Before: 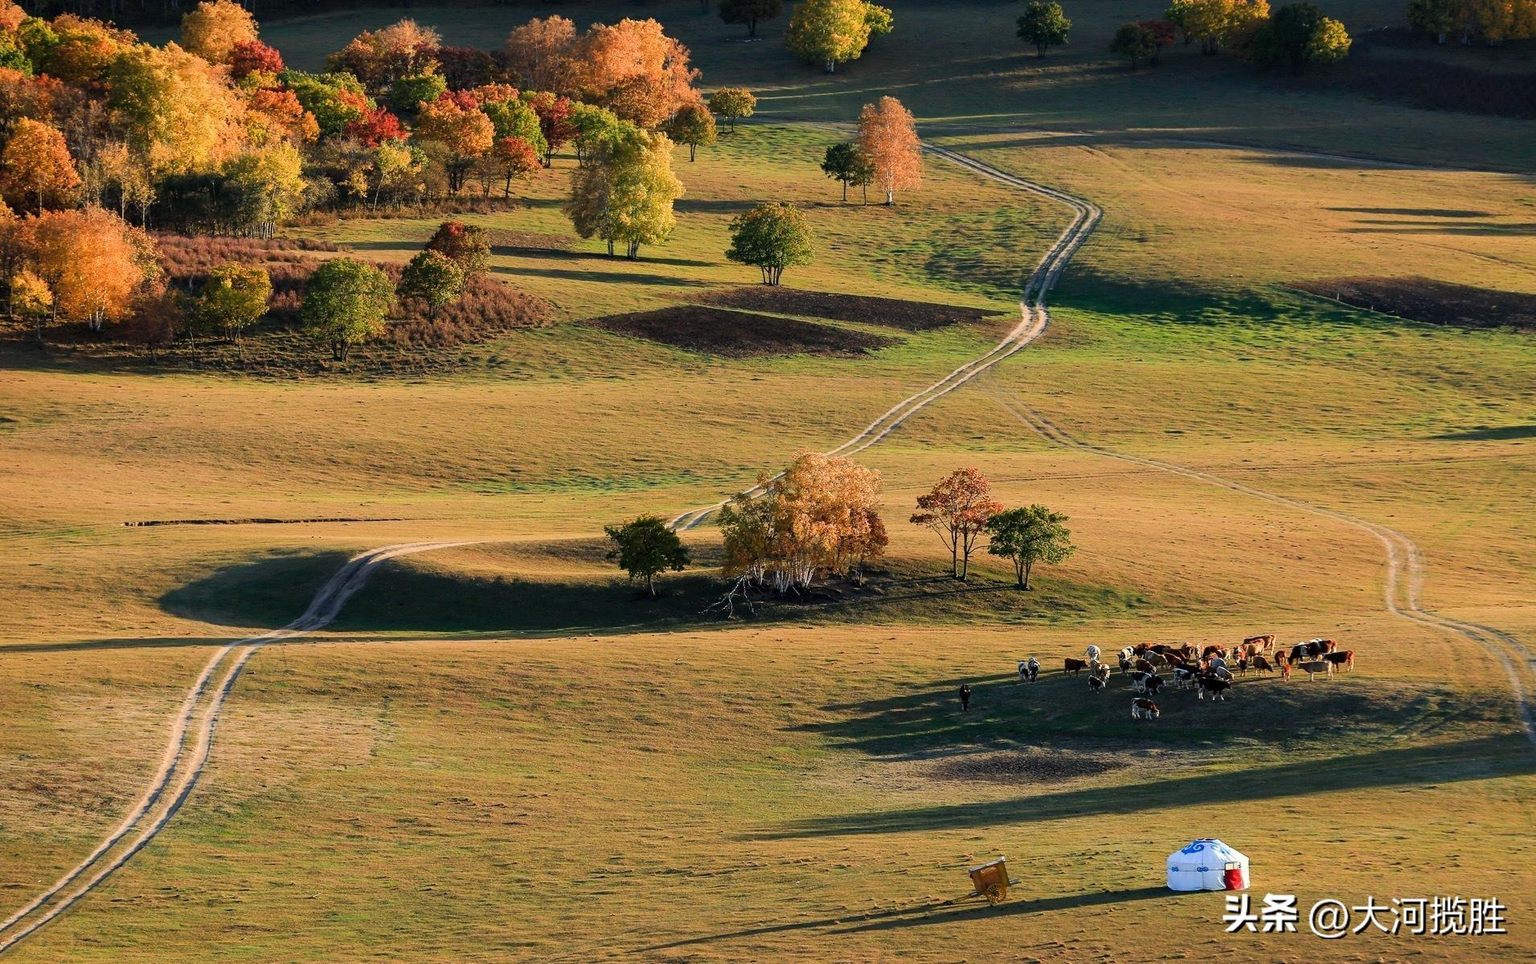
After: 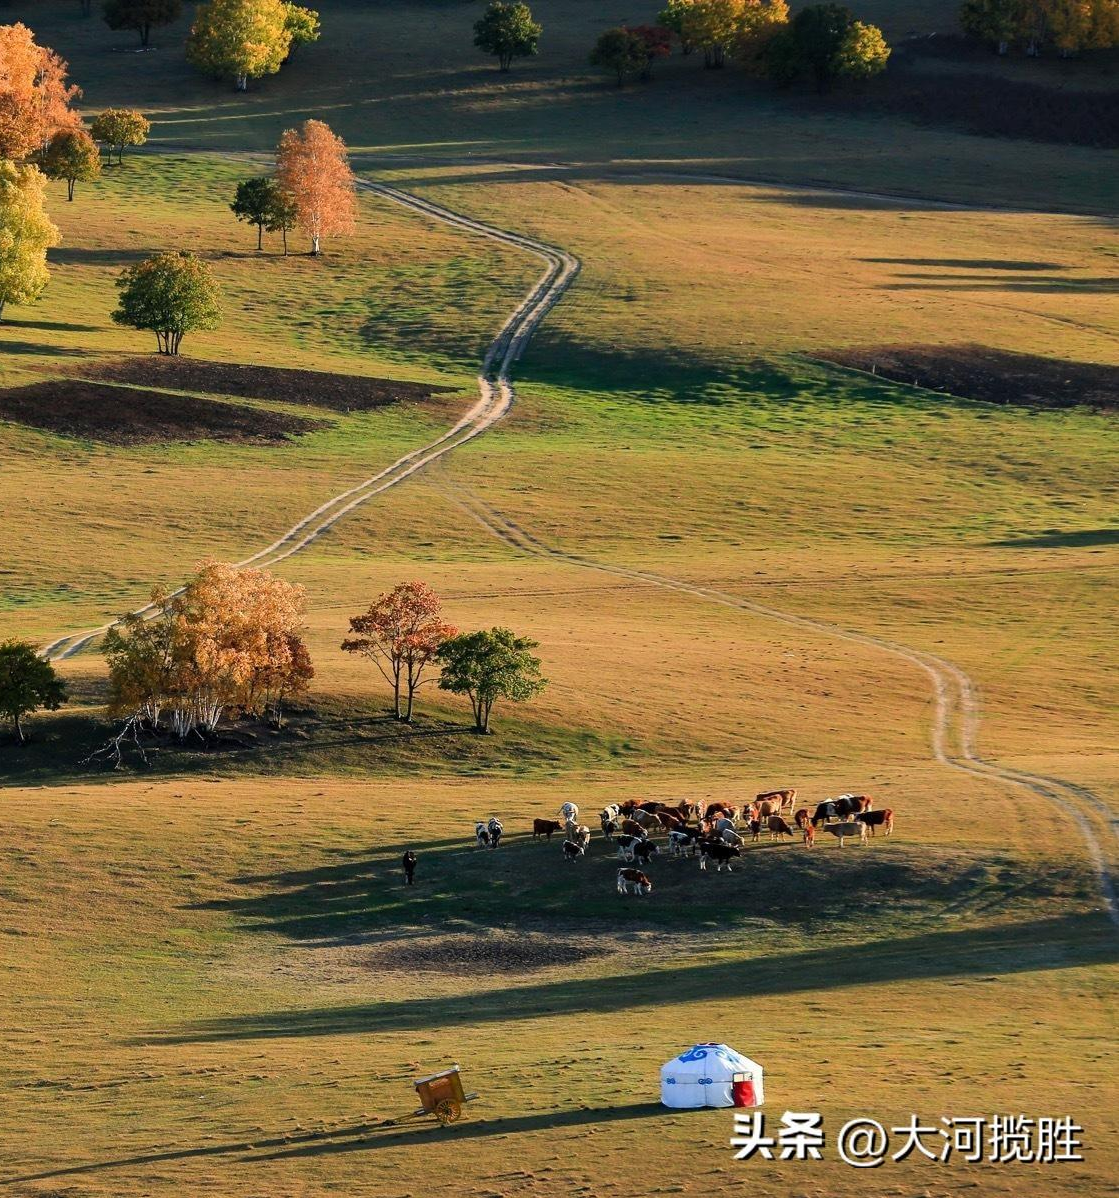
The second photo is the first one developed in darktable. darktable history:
crop: left 41.402%
shadows and highlights: shadows 20.91, highlights -82.73, soften with gaussian
